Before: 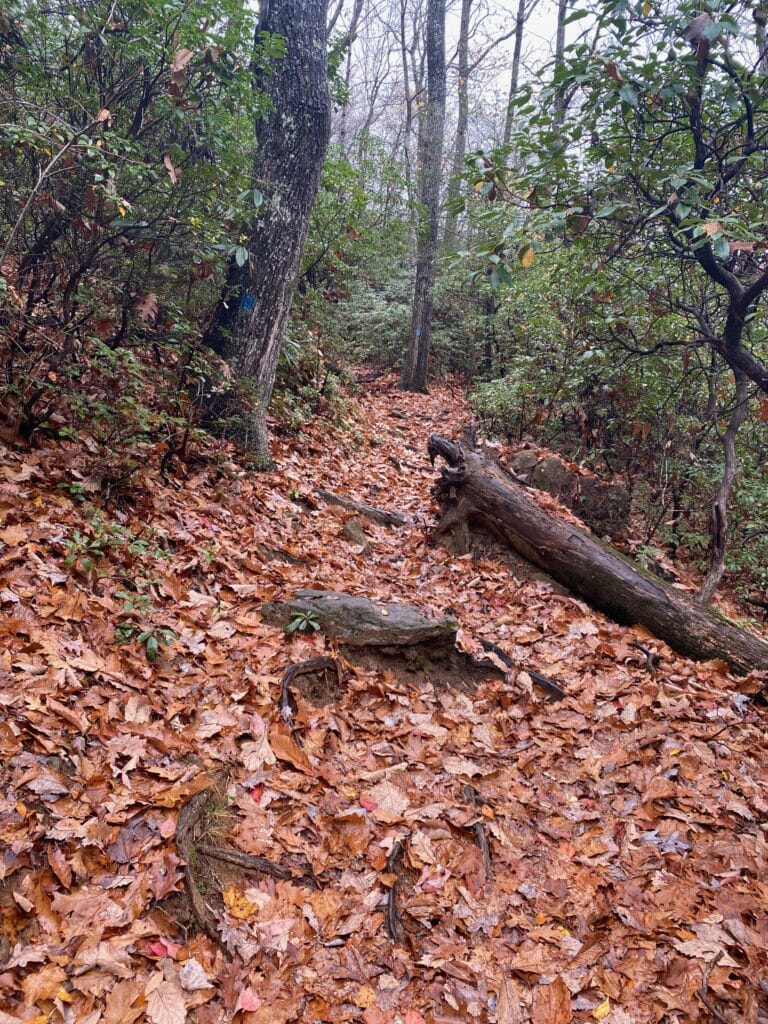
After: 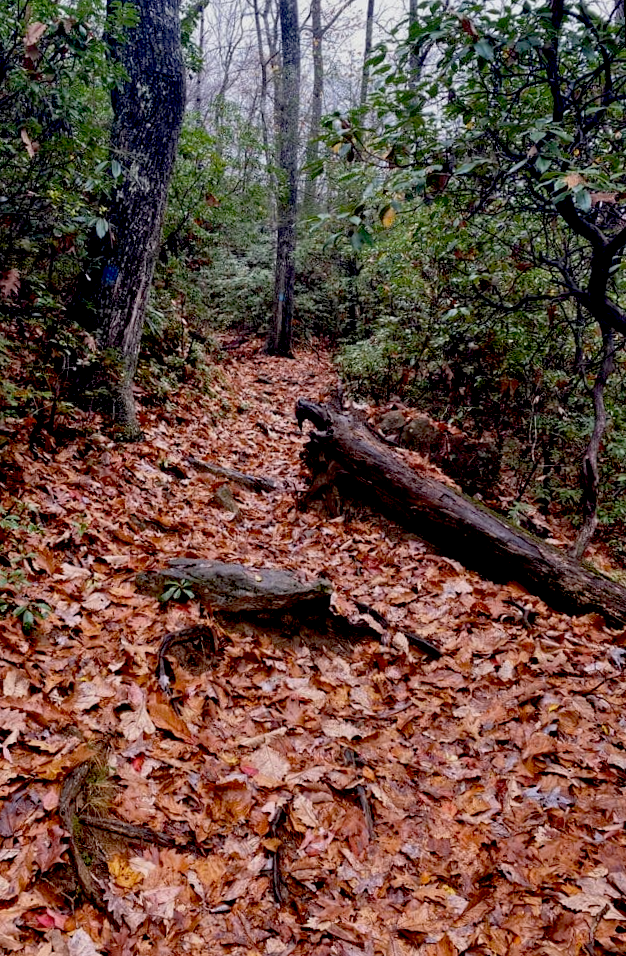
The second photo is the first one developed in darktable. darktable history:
rotate and perspective: rotation -2.12°, lens shift (vertical) 0.009, lens shift (horizontal) -0.008, automatic cropping original format, crop left 0.036, crop right 0.964, crop top 0.05, crop bottom 0.959
exposure: black level correction 0.046, exposure -0.228 EV, compensate highlight preservation false
crop: left 16.145%
